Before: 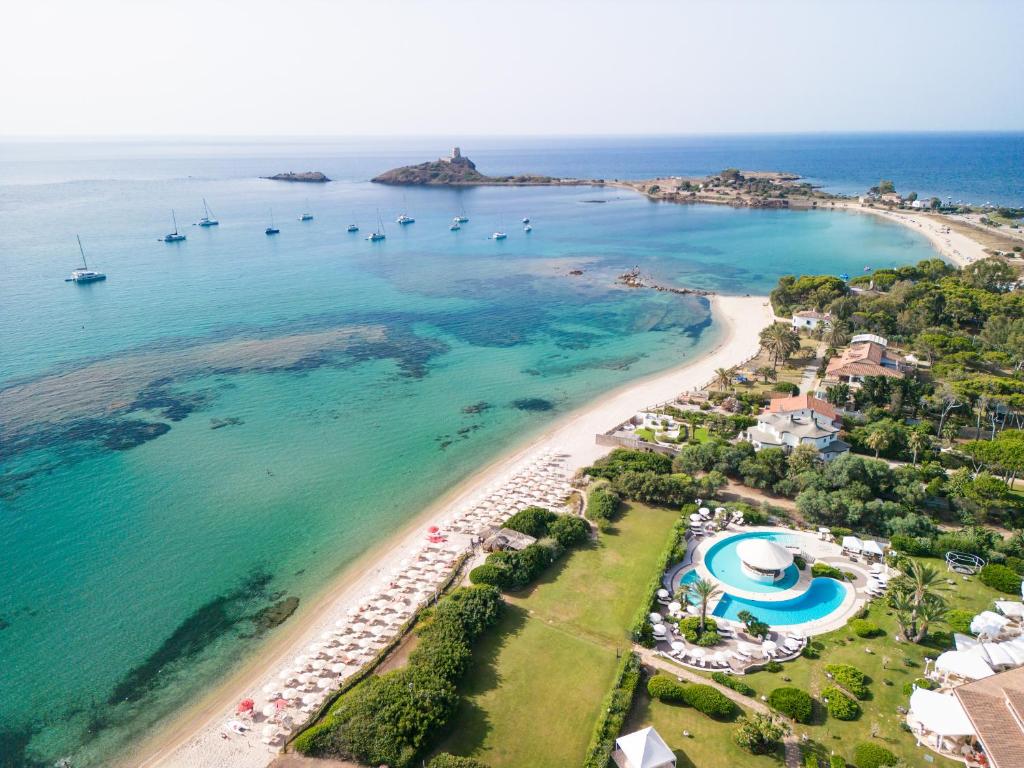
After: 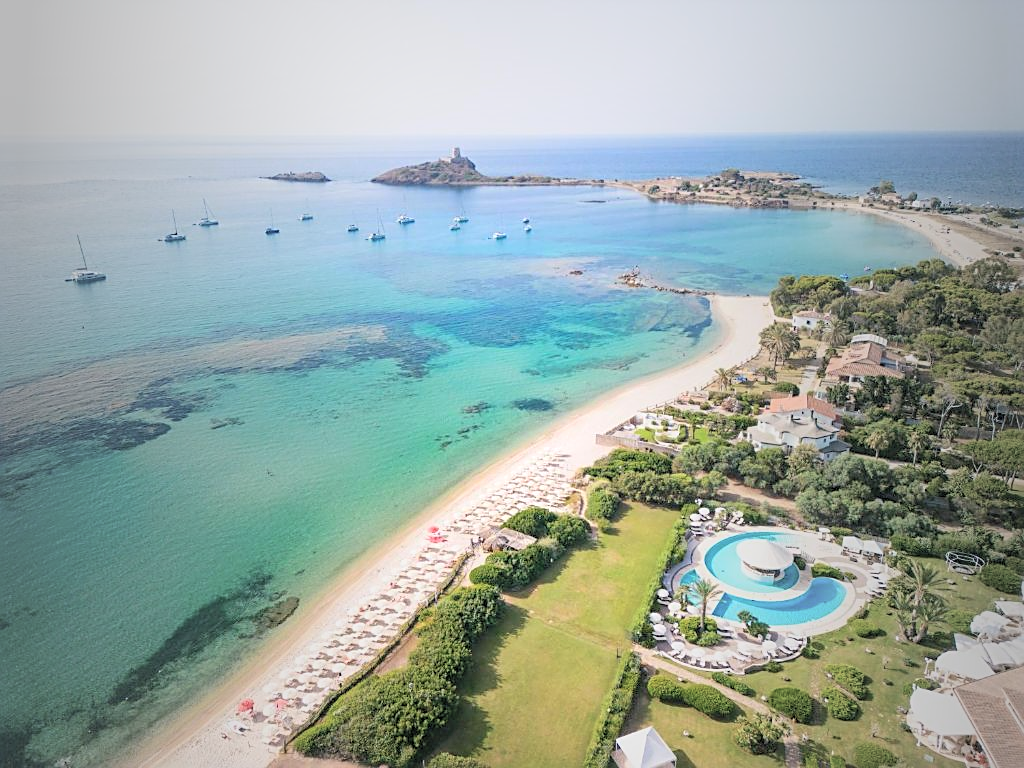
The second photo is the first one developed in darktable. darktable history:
vignetting: fall-off start 17.81%, fall-off radius 137.68%, width/height ratio 0.62, shape 0.598
sharpen: on, module defaults
contrast brightness saturation: contrast 0.105, brightness 0.314, saturation 0.141
